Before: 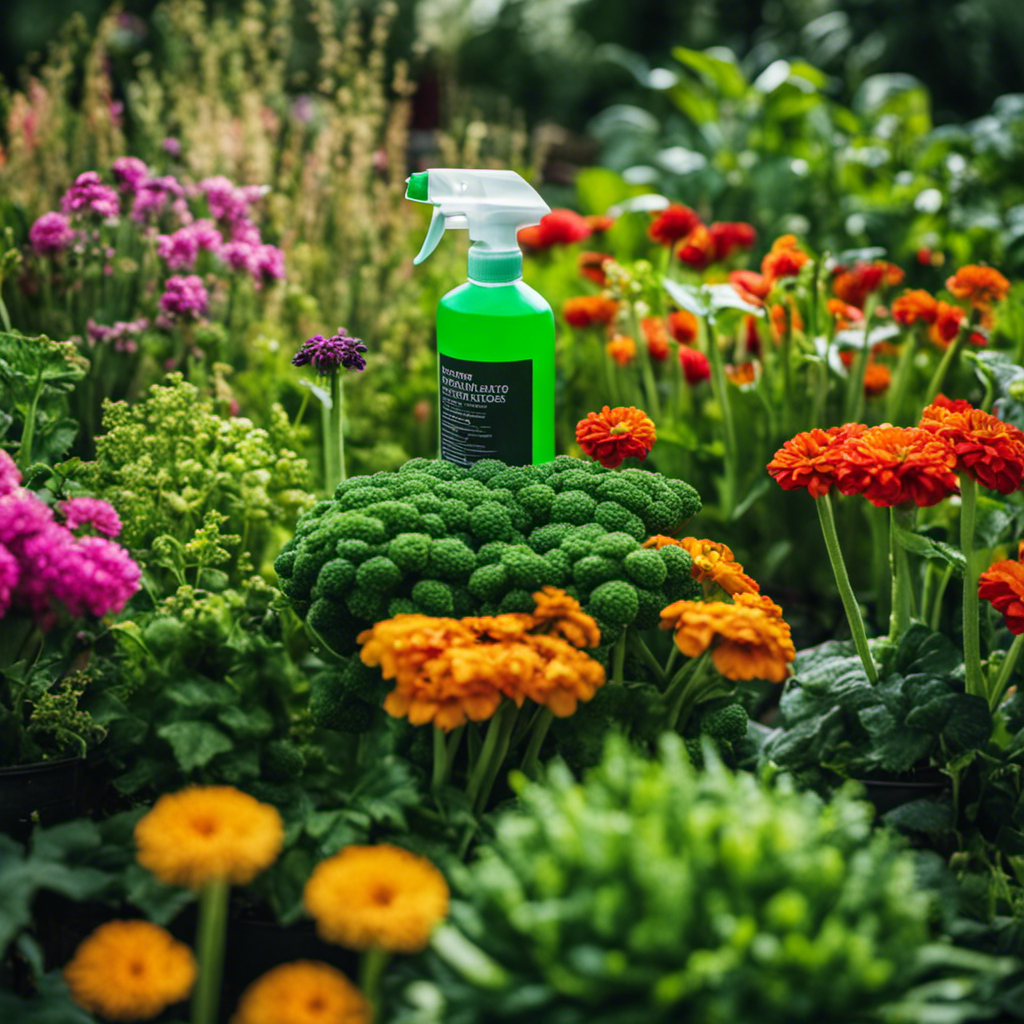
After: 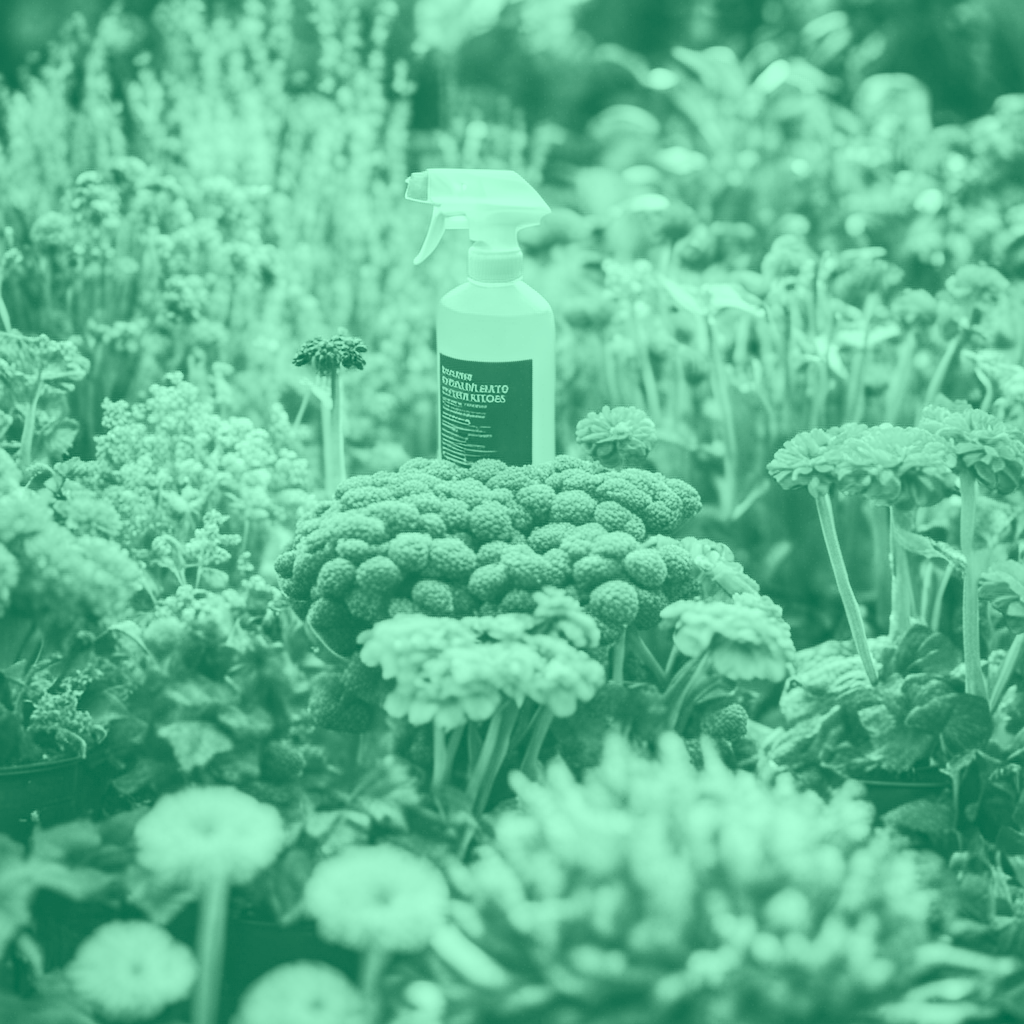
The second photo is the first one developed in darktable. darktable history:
exposure: black level correction 0, exposure 1.675 EV, compensate exposure bias true, compensate highlight preservation false
tone equalizer: on, module defaults
colorize: hue 147.6°, saturation 65%, lightness 21.64%
contrast brightness saturation: contrast 0.2, brightness 0.16, saturation 0.22
